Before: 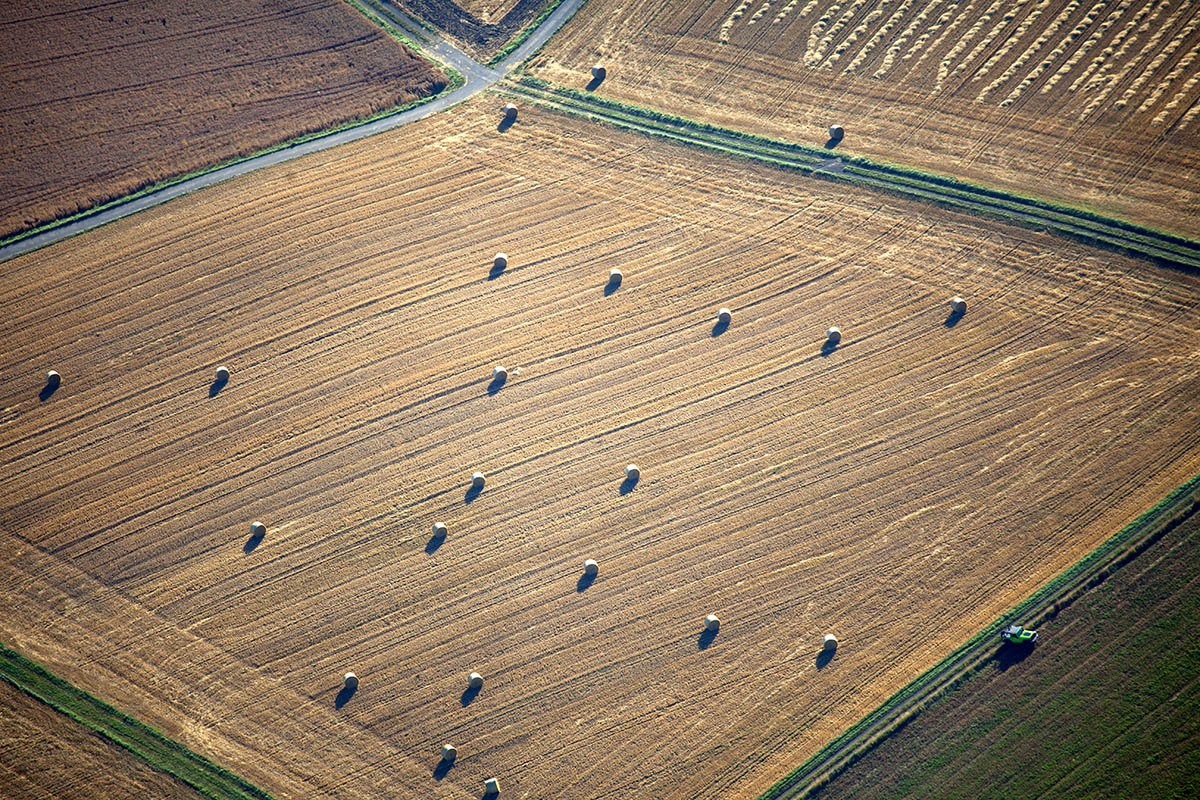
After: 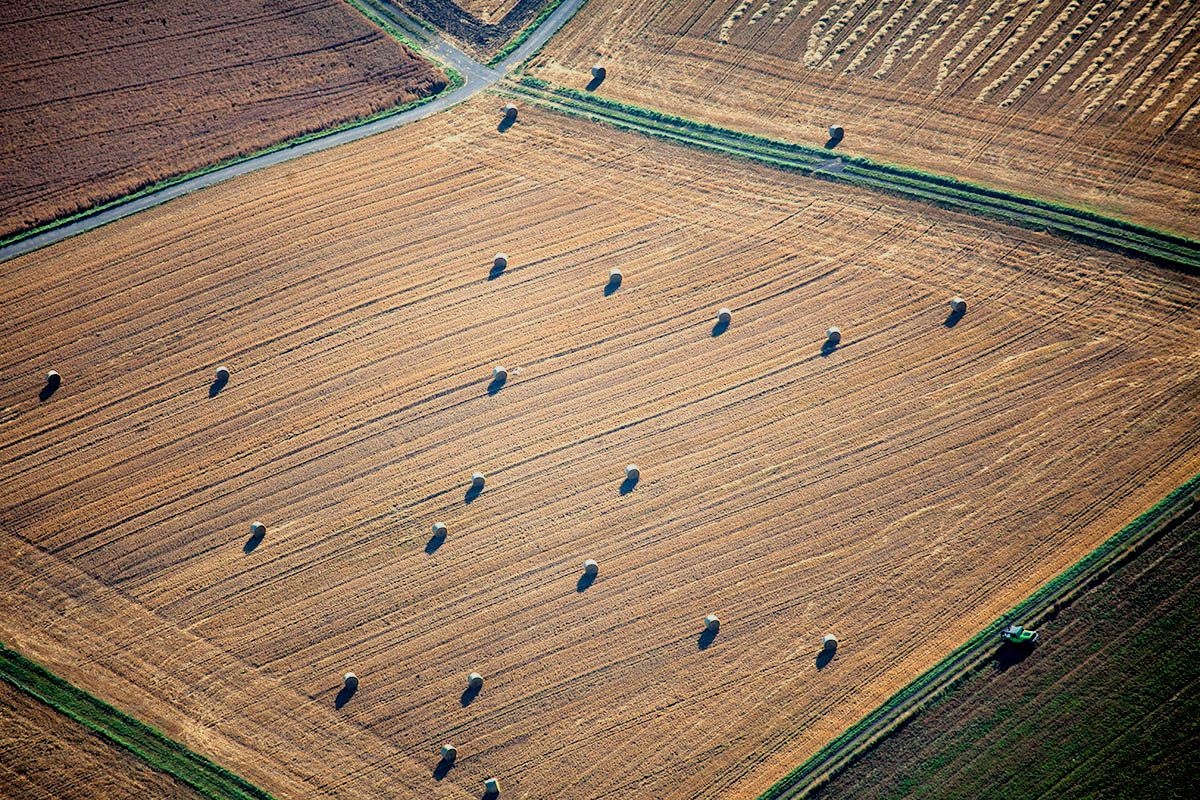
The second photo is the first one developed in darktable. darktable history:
filmic rgb: black relative exposure -7.71 EV, white relative exposure 4.4 EV, target black luminance 0%, hardness 3.76, latitude 50.52%, contrast 1.071, highlights saturation mix 8.76%, shadows ↔ highlights balance -0.209%
